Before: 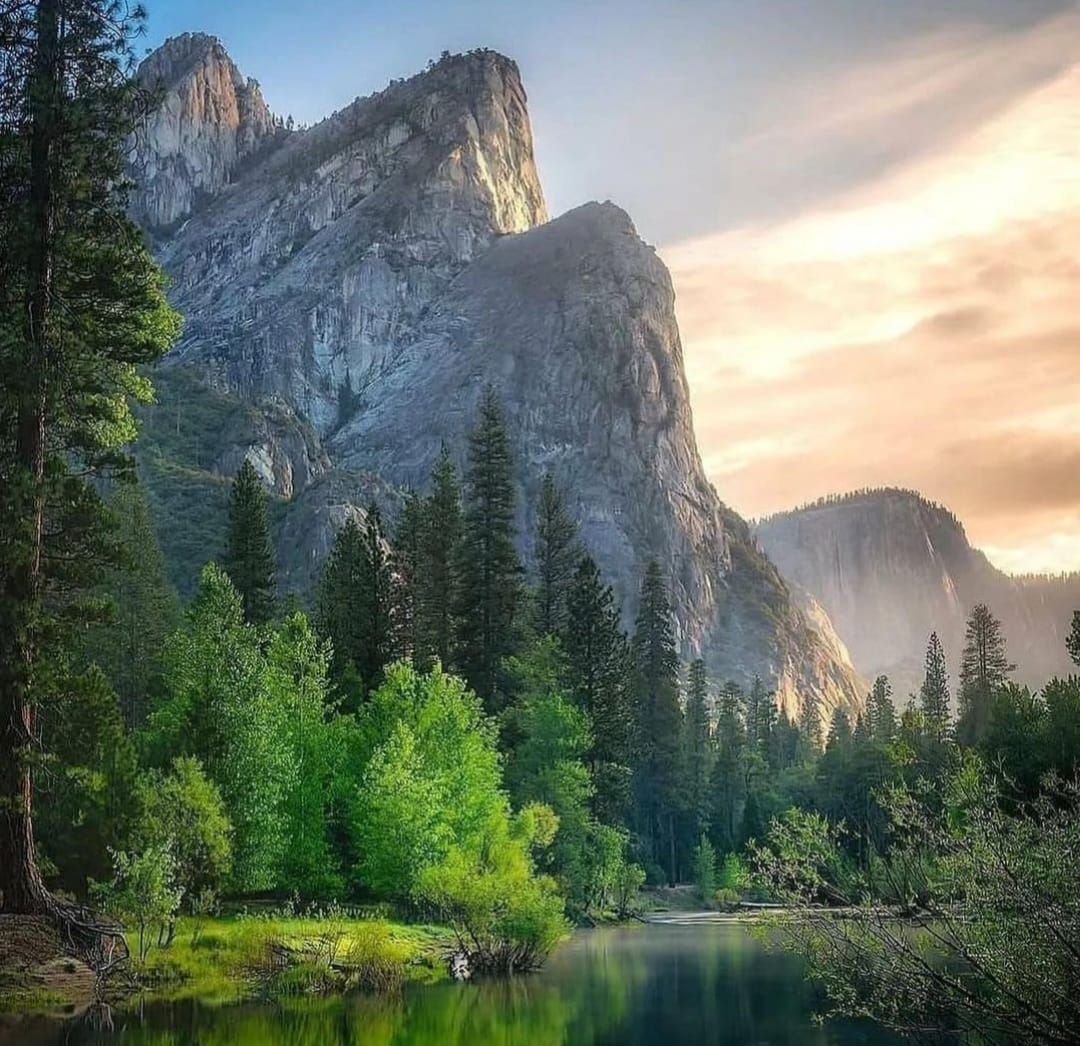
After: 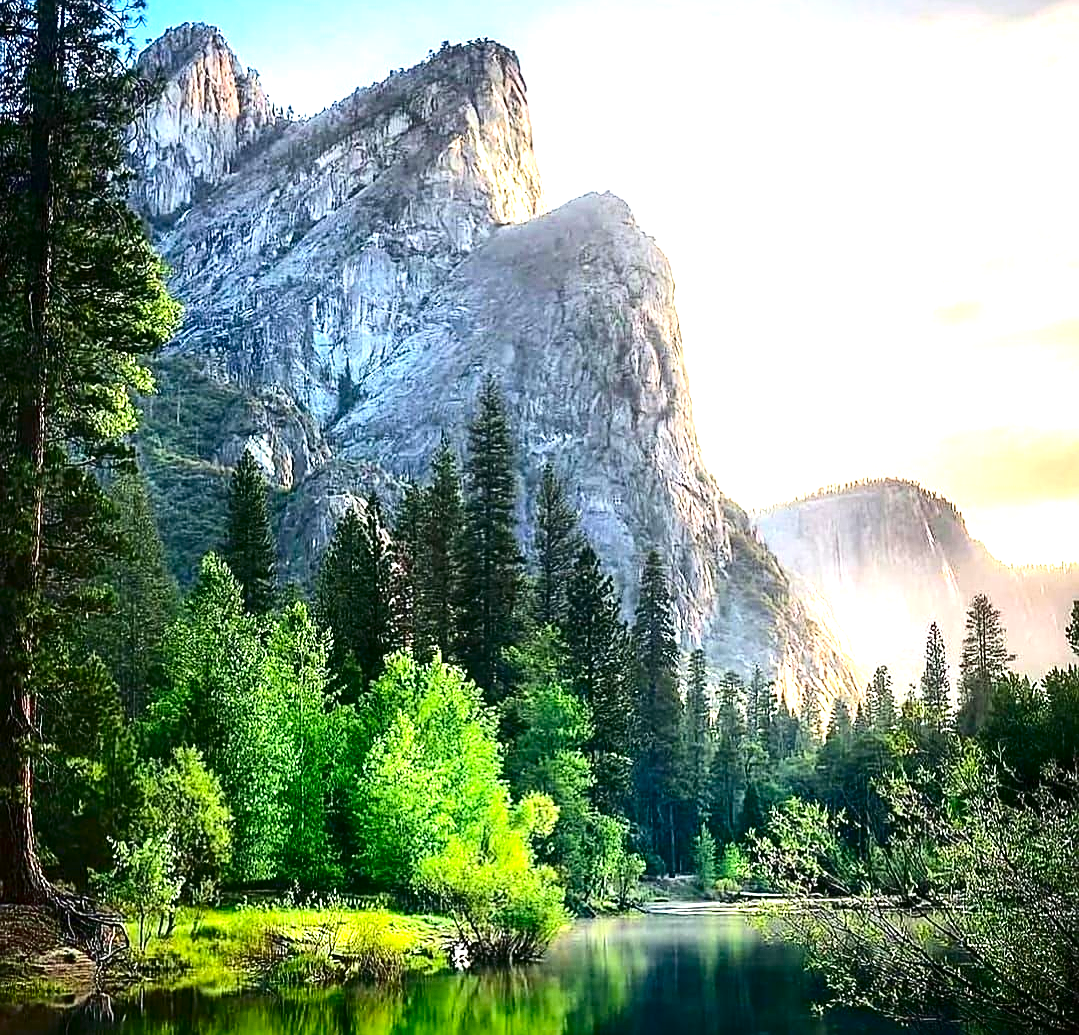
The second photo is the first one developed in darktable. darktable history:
sharpen: on, module defaults
crop: top 1.049%, right 0.001%
contrast brightness saturation: contrast 0.24, brightness -0.24, saturation 0.14
exposure: exposure 1.5 EV, compensate highlight preservation false
